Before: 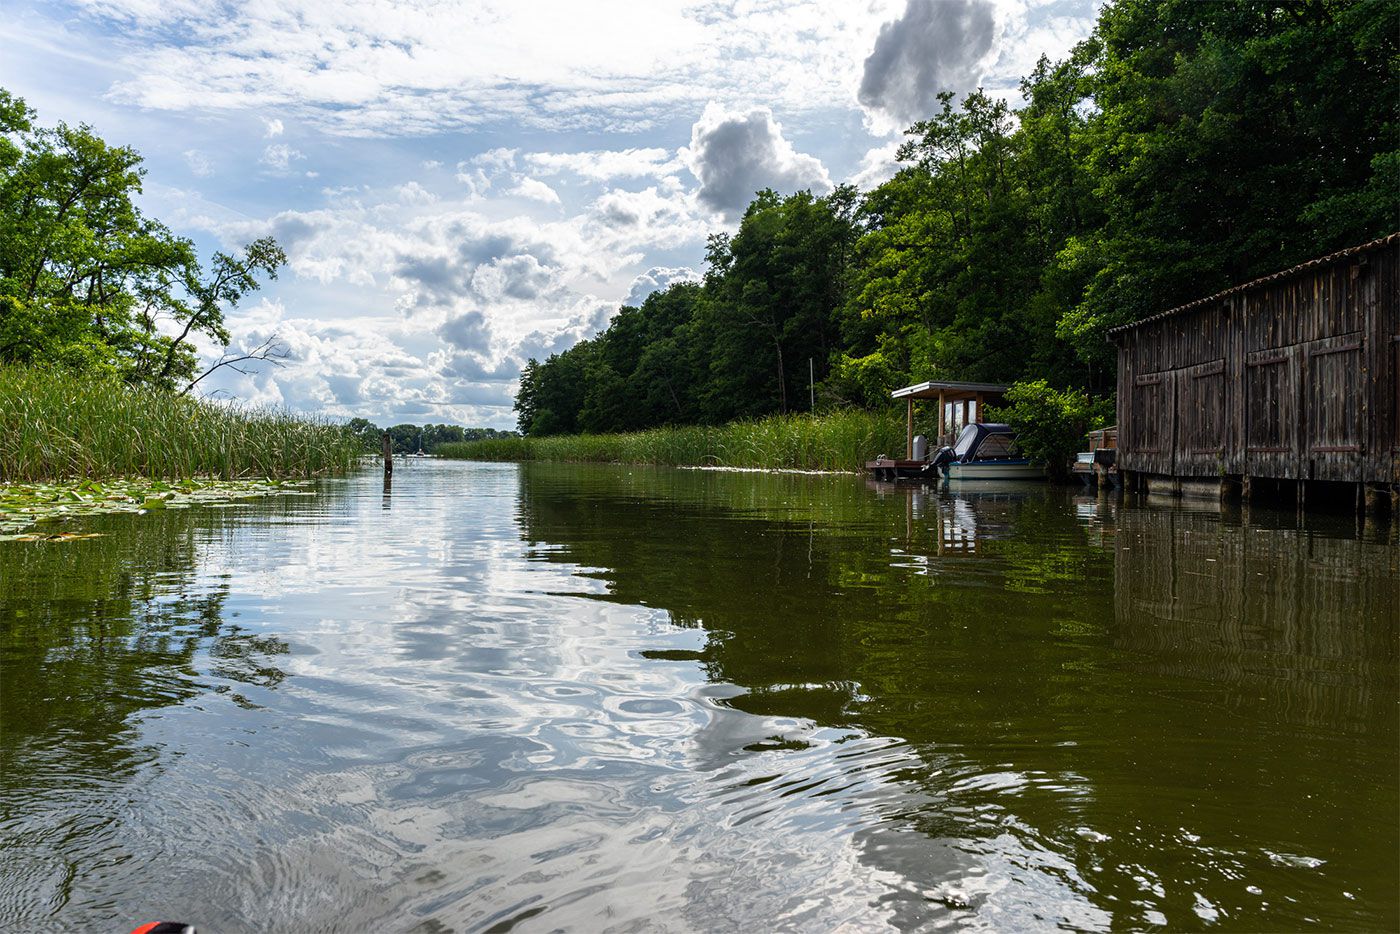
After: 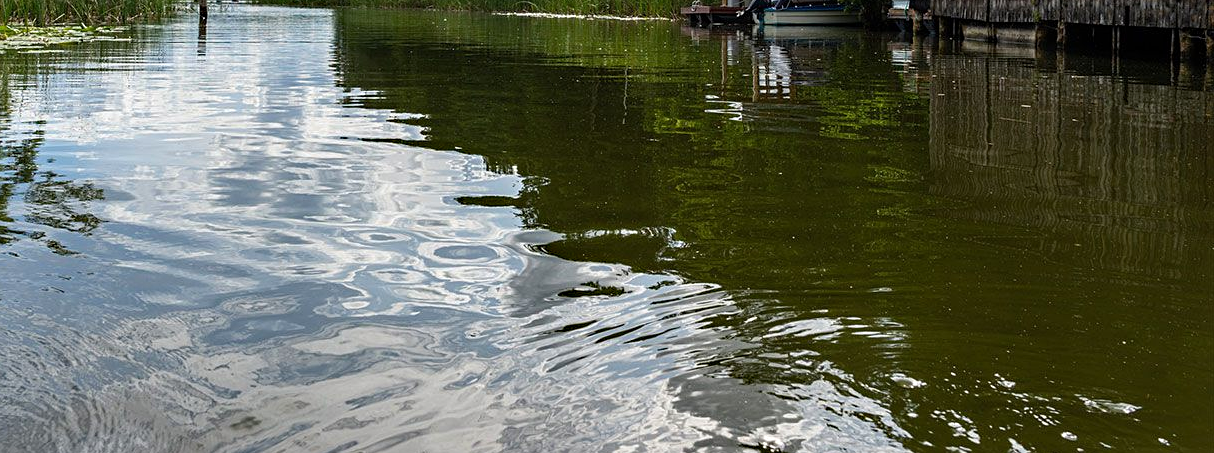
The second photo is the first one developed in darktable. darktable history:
sharpen: amount 0.215
haze removal: compatibility mode true, adaptive false
crop and rotate: left 13.252%, top 48.616%, bottom 2.818%
